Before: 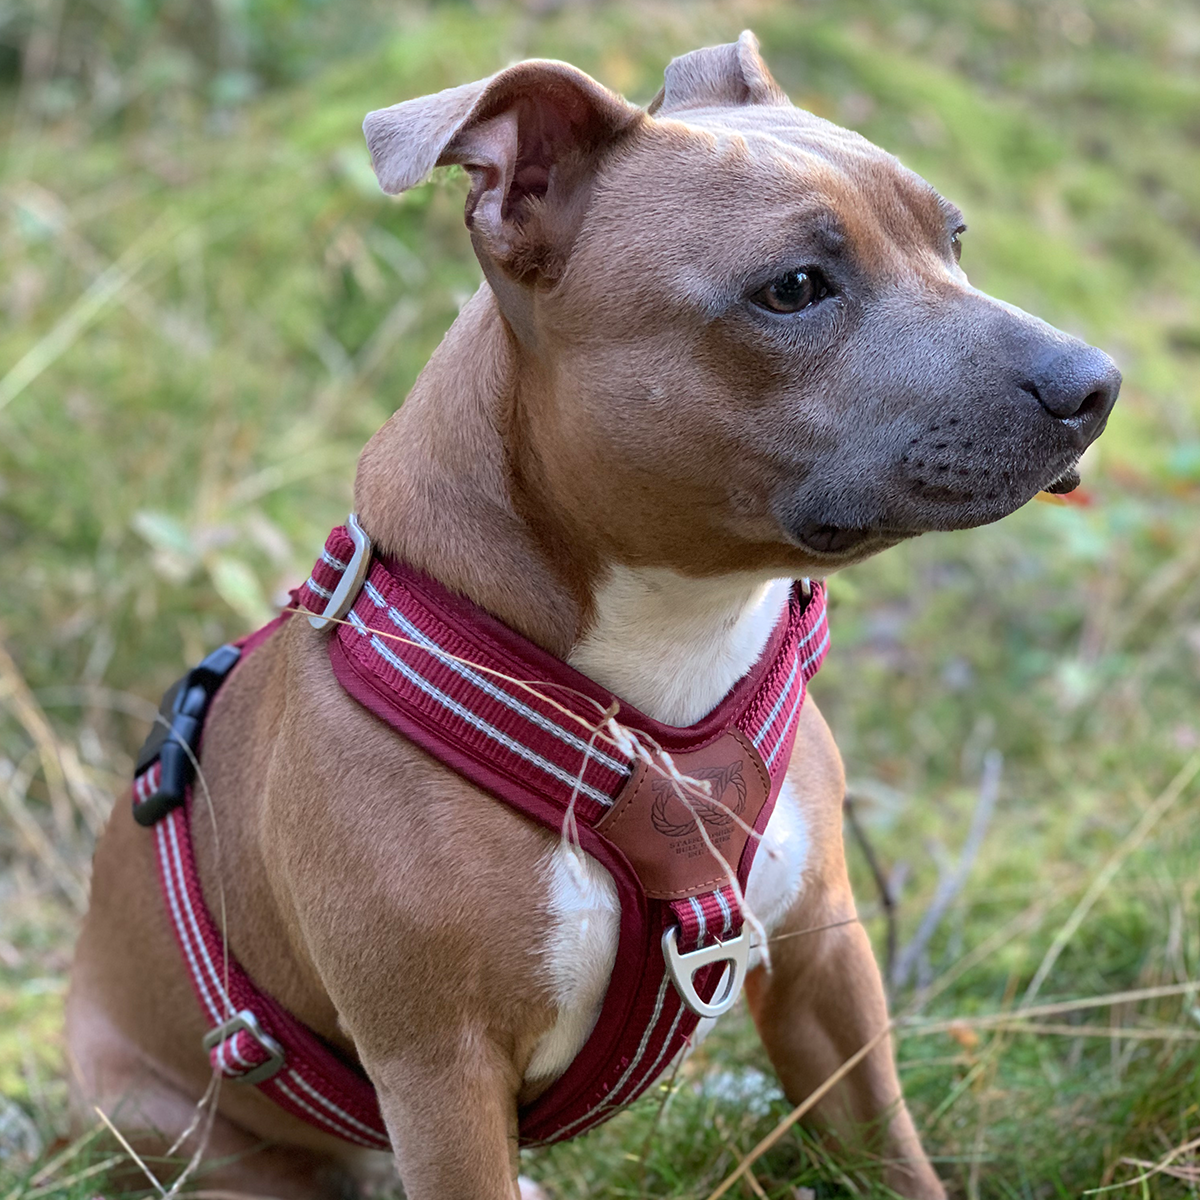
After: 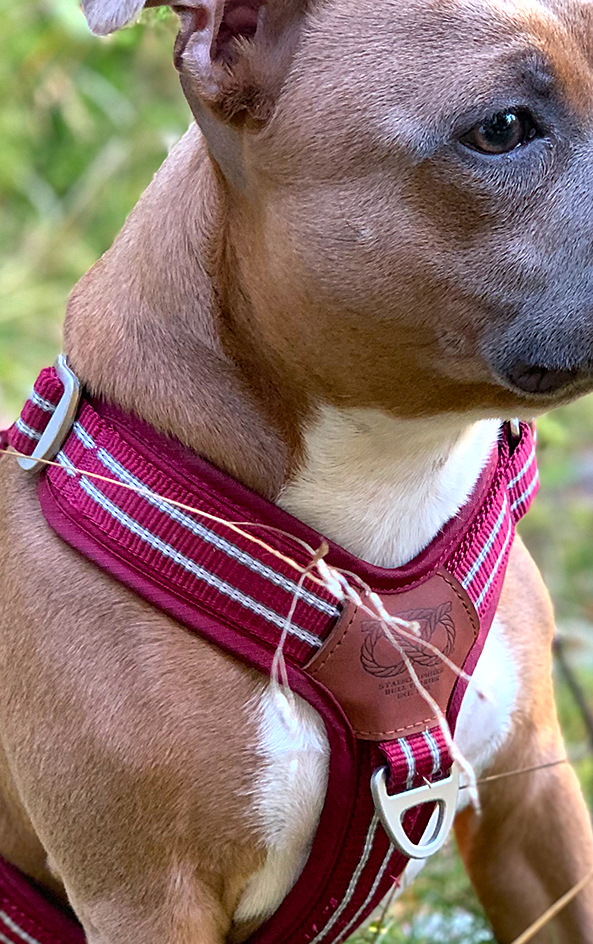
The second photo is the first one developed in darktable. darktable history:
crop and rotate: angle 0.014°, left 24.26%, top 13.256%, right 26.247%, bottom 8.015%
color balance rgb: shadows lift › chroma 2.038%, shadows lift › hue 247.64°, power › hue 74.39°, perceptual saturation grading › global saturation 25.726%, perceptual brilliance grading › global brilliance 11.41%
sharpen: radius 1.586, amount 0.359, threshold 1.605
shadows and highlights: soften with gaussian
